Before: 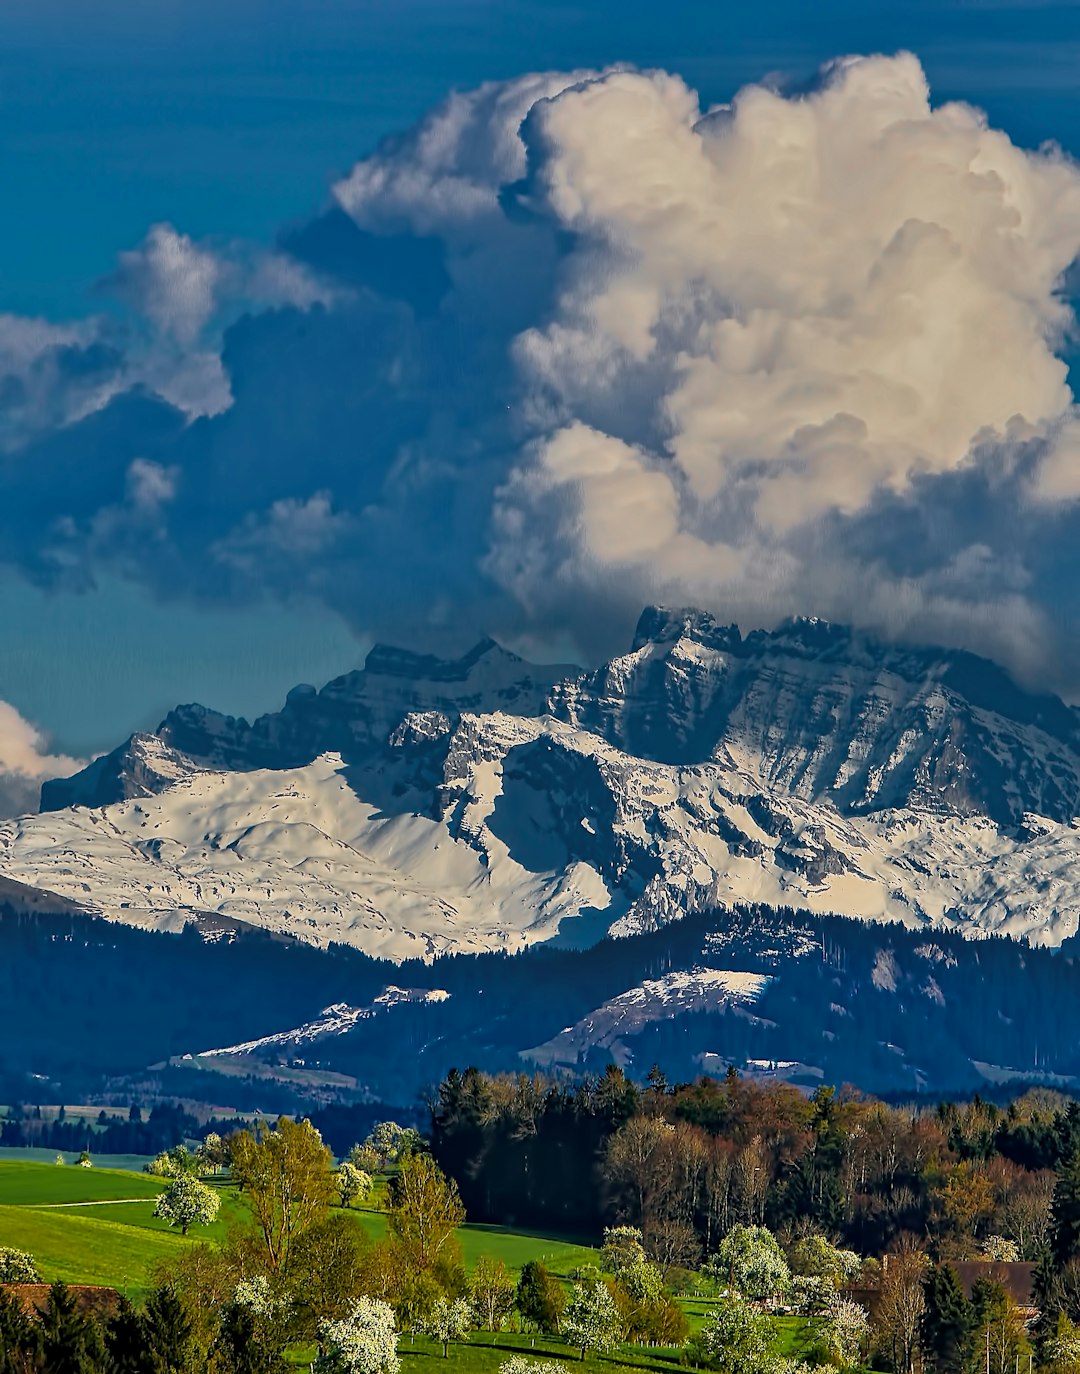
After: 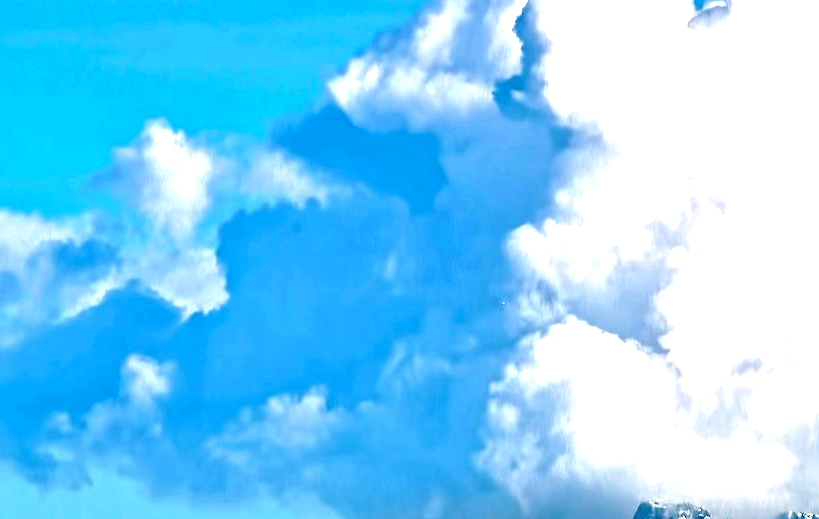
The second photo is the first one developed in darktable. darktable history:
tone equalizer: -8 EV -0.428 EV, -7 EV -0.376 EV, -6 EV -0.349 EV, -5 EV -0.238 EV, -3 EV 0.187 EV, -2 EV 0.323 EV, -1 EV 0.365 EV, +0 EV 0.444 EV, edges refinement/feathering 500, mask exposure compensation -1.57 EV, preserve details no
crop: left 0.549%, top 7.632%, right 23.561%, bottom 54.558%
exposure: black level correction 0.001, exposure 1.849 EV, compensate highlight preservation false
